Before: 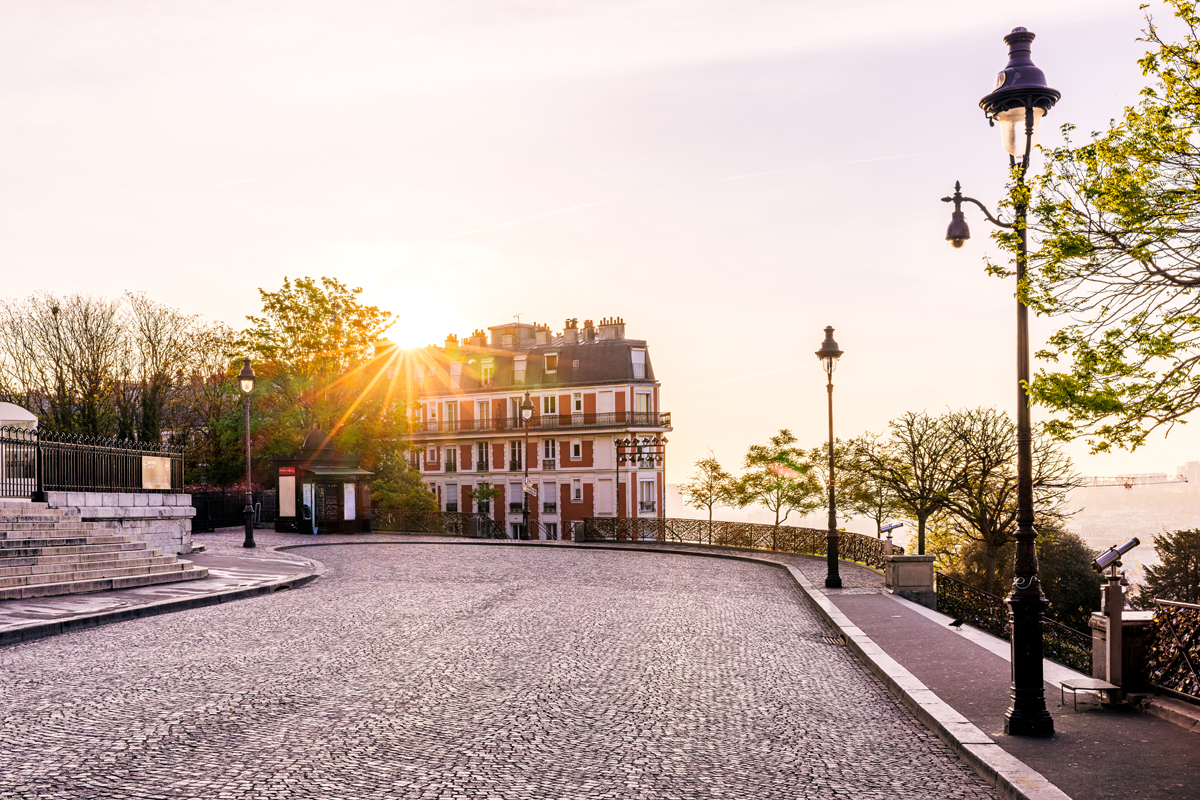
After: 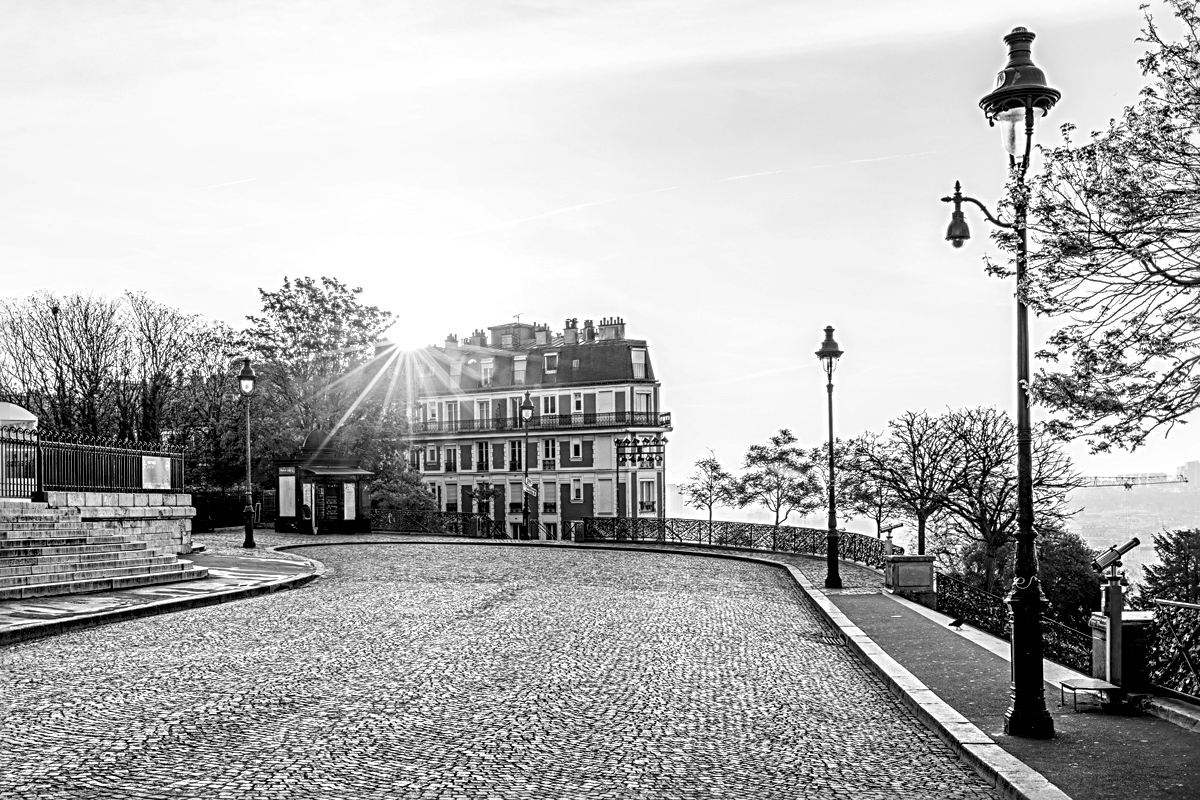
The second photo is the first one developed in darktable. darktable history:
local contrast: detail 150%
sharpen: radius 4
monochrome: on, module defaults
